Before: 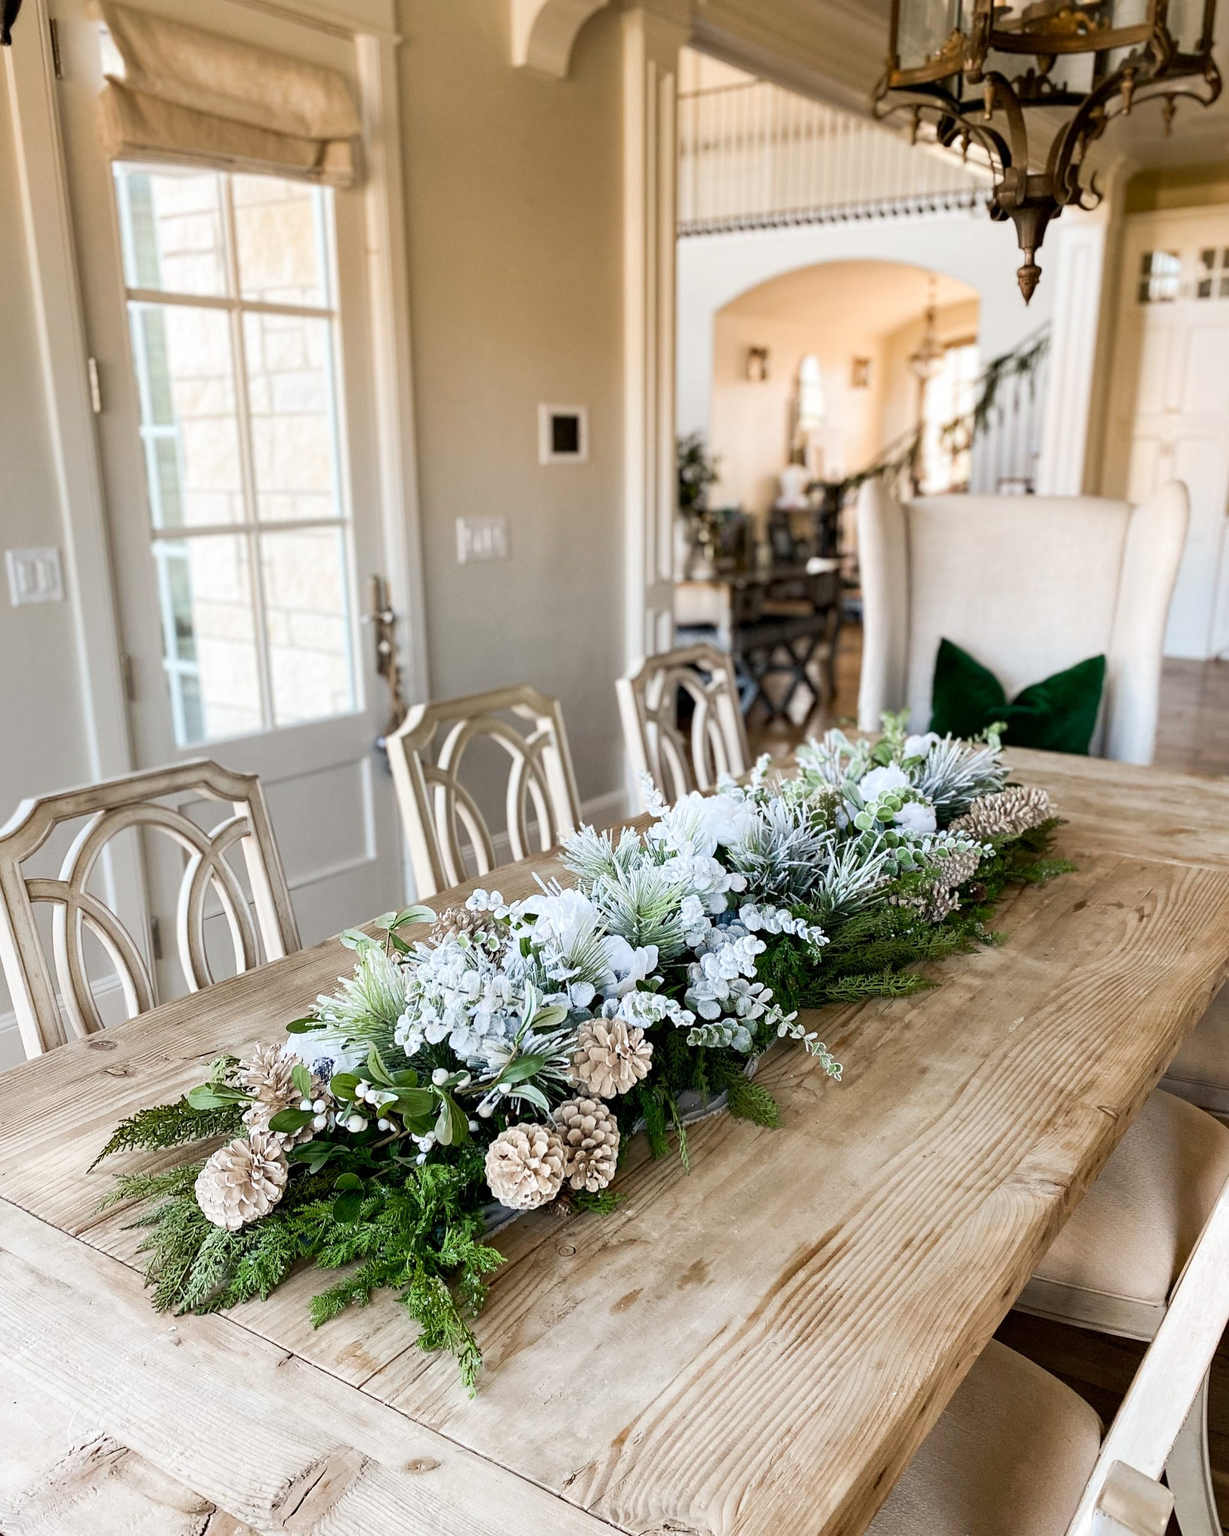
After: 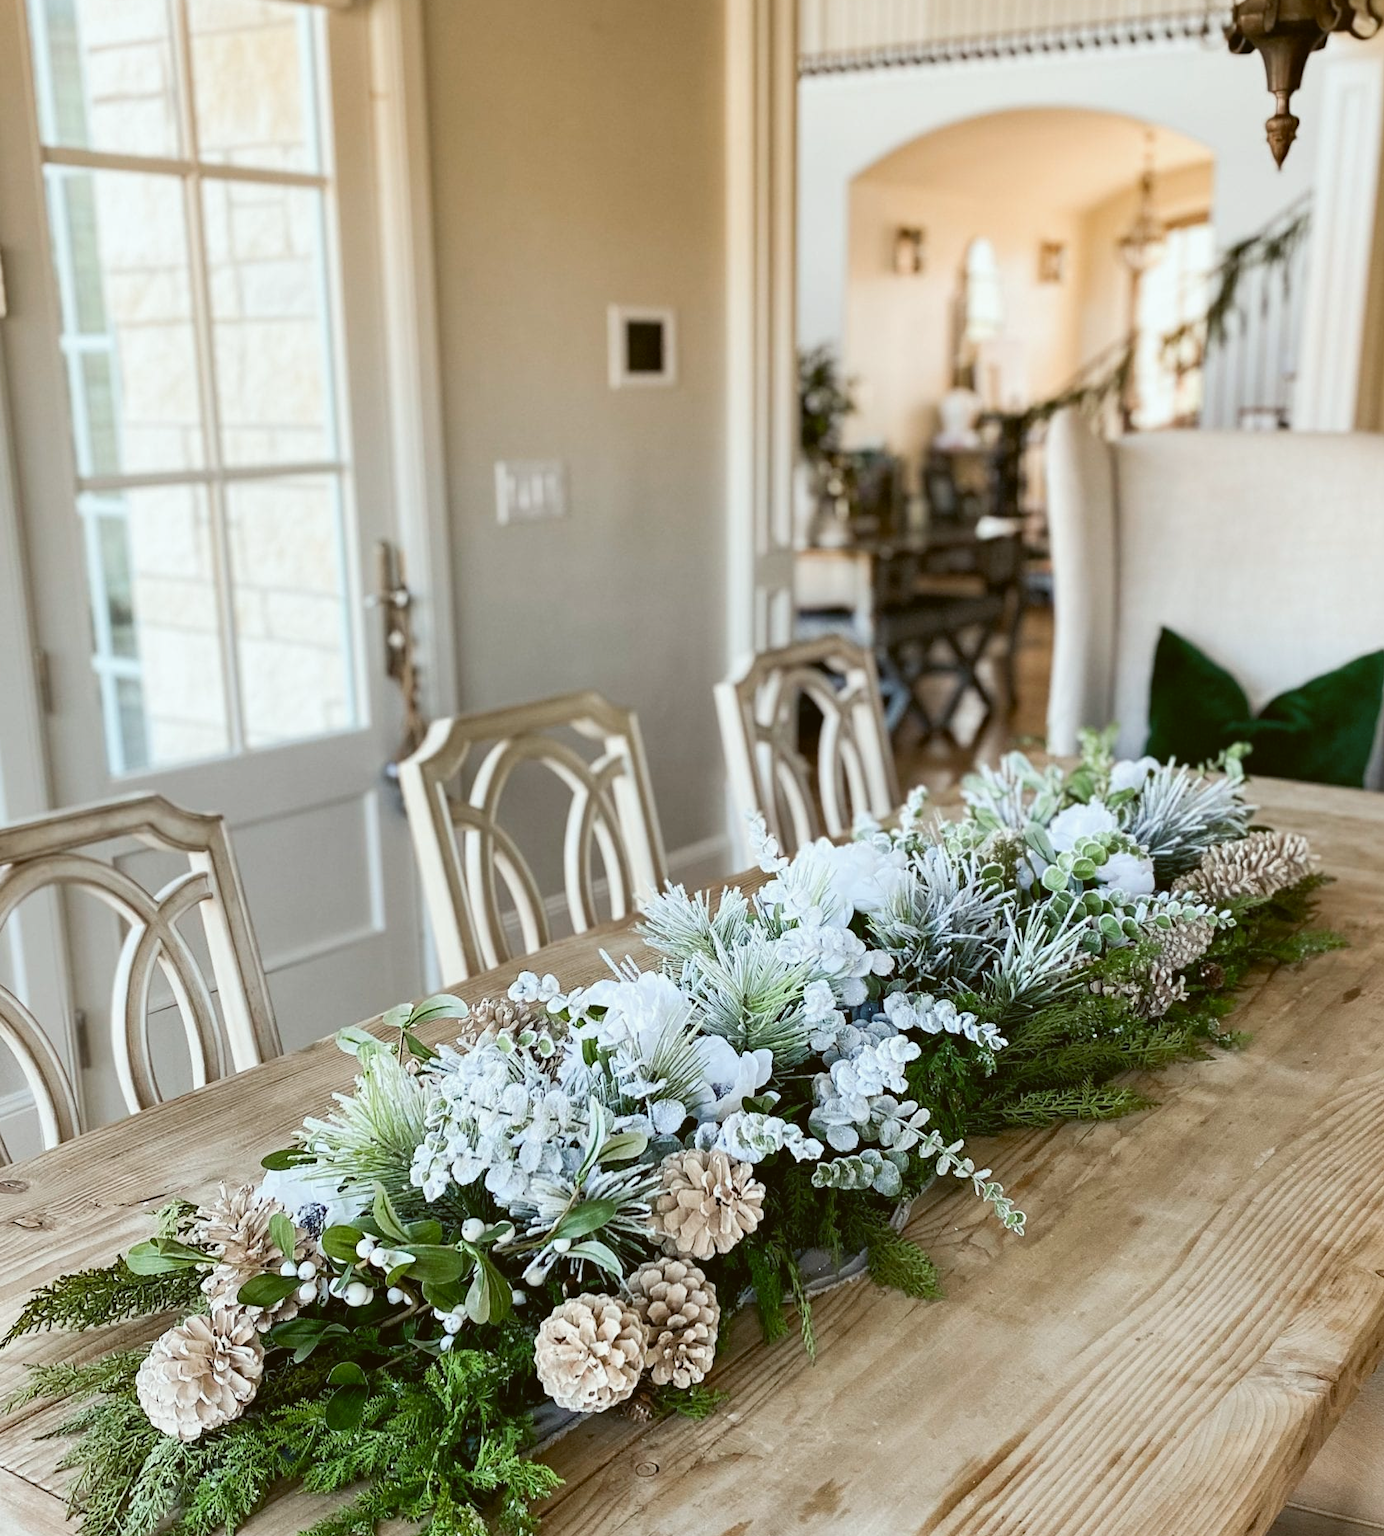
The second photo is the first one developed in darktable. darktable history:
crop: left 7.856%, top 11.836%, right 10.12%, bottom 15.387%
color balance: lift [1.004, 1.002, 1.002, 0.998], gamma [1, 1.007, 1.002, 0.993], gain [1, 0.977, 1.013, 1.023], contrast -3.64%
